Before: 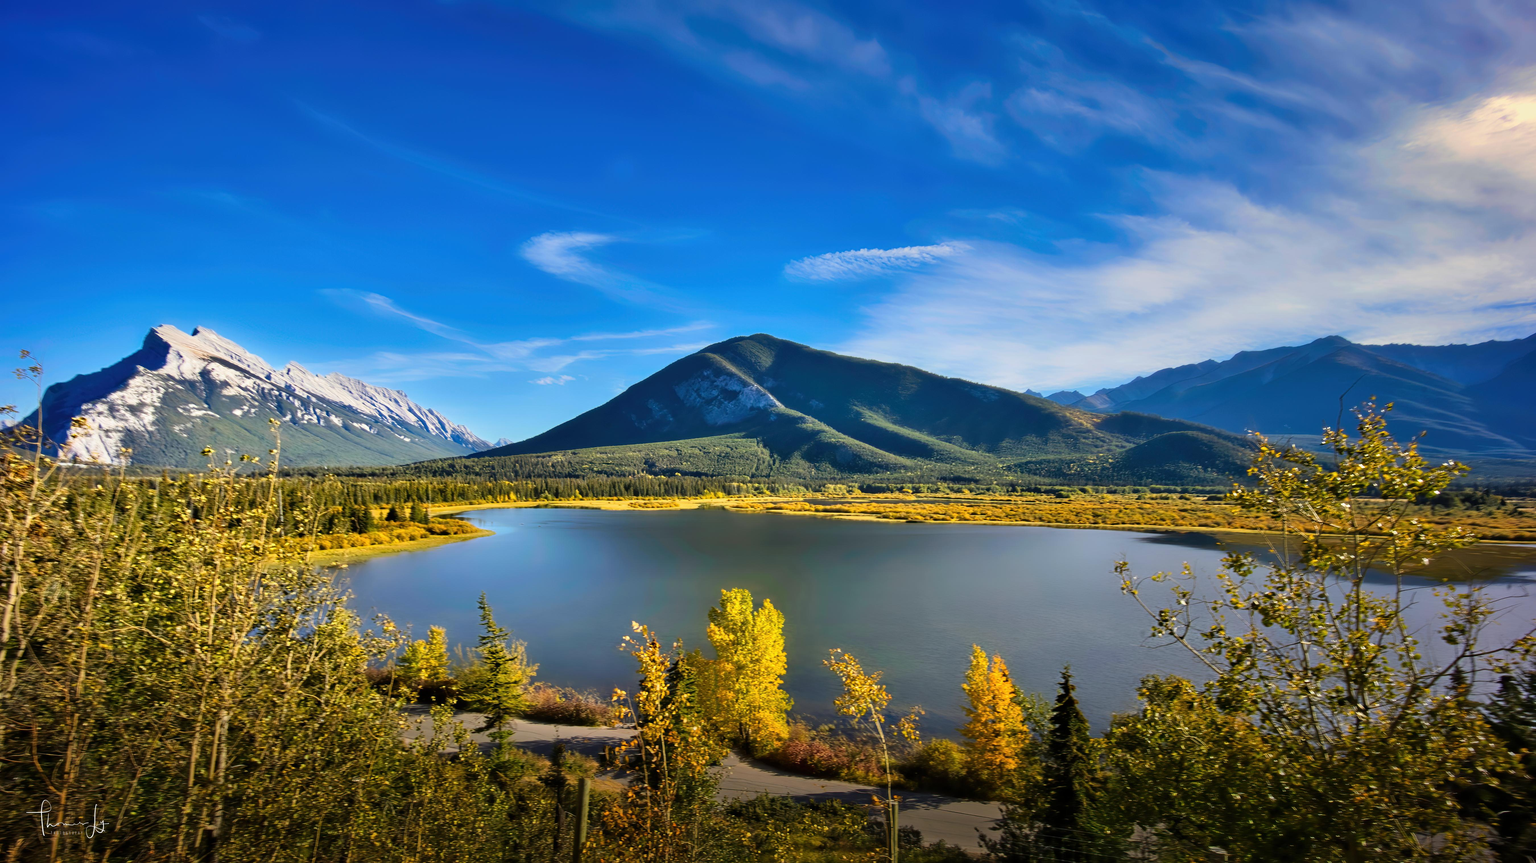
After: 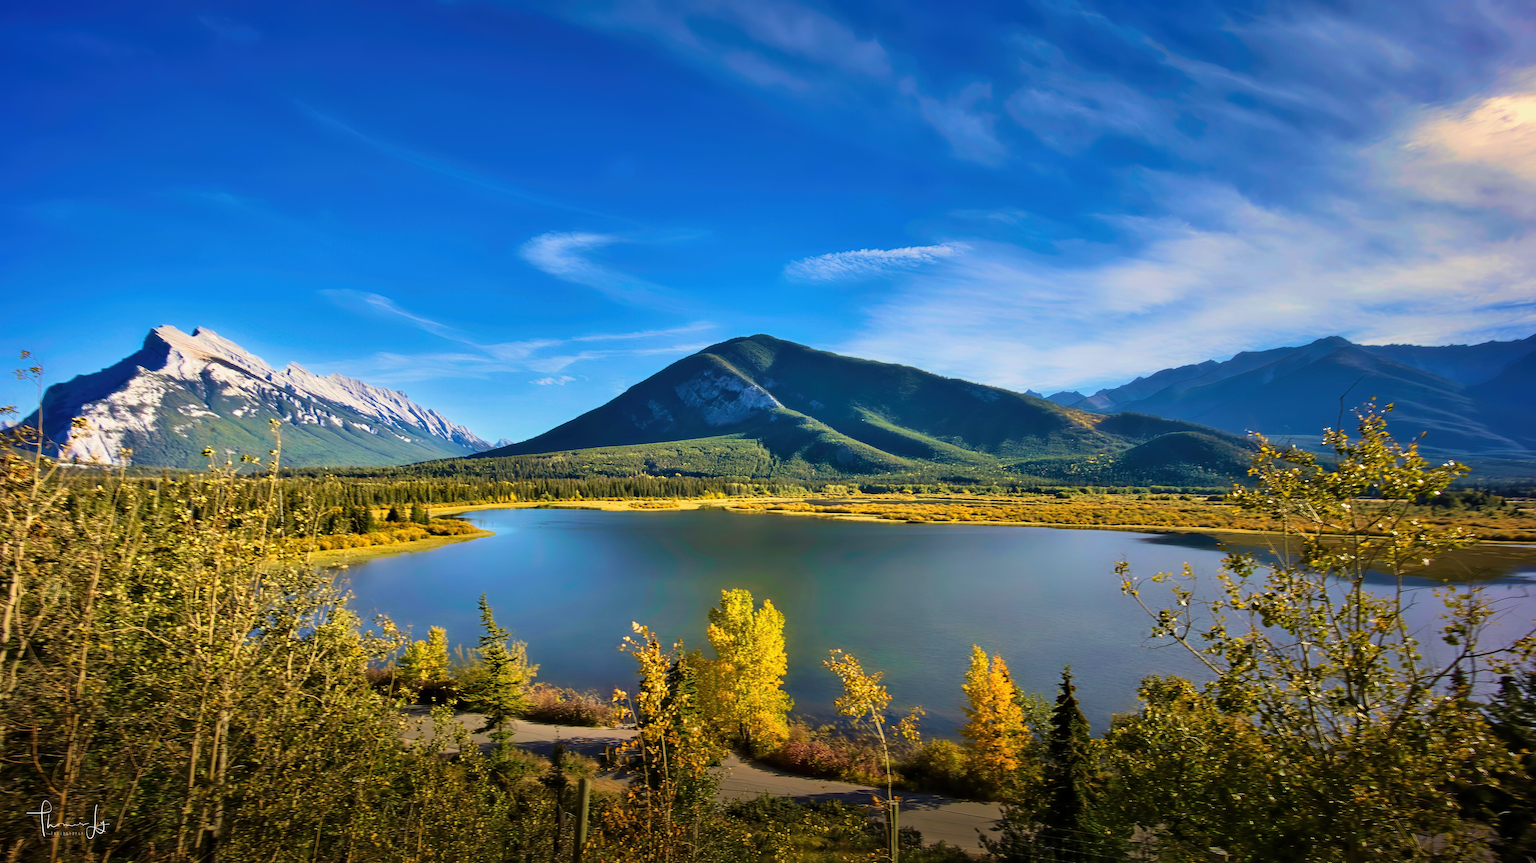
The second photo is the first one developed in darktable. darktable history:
velvia: strength 44.67%
